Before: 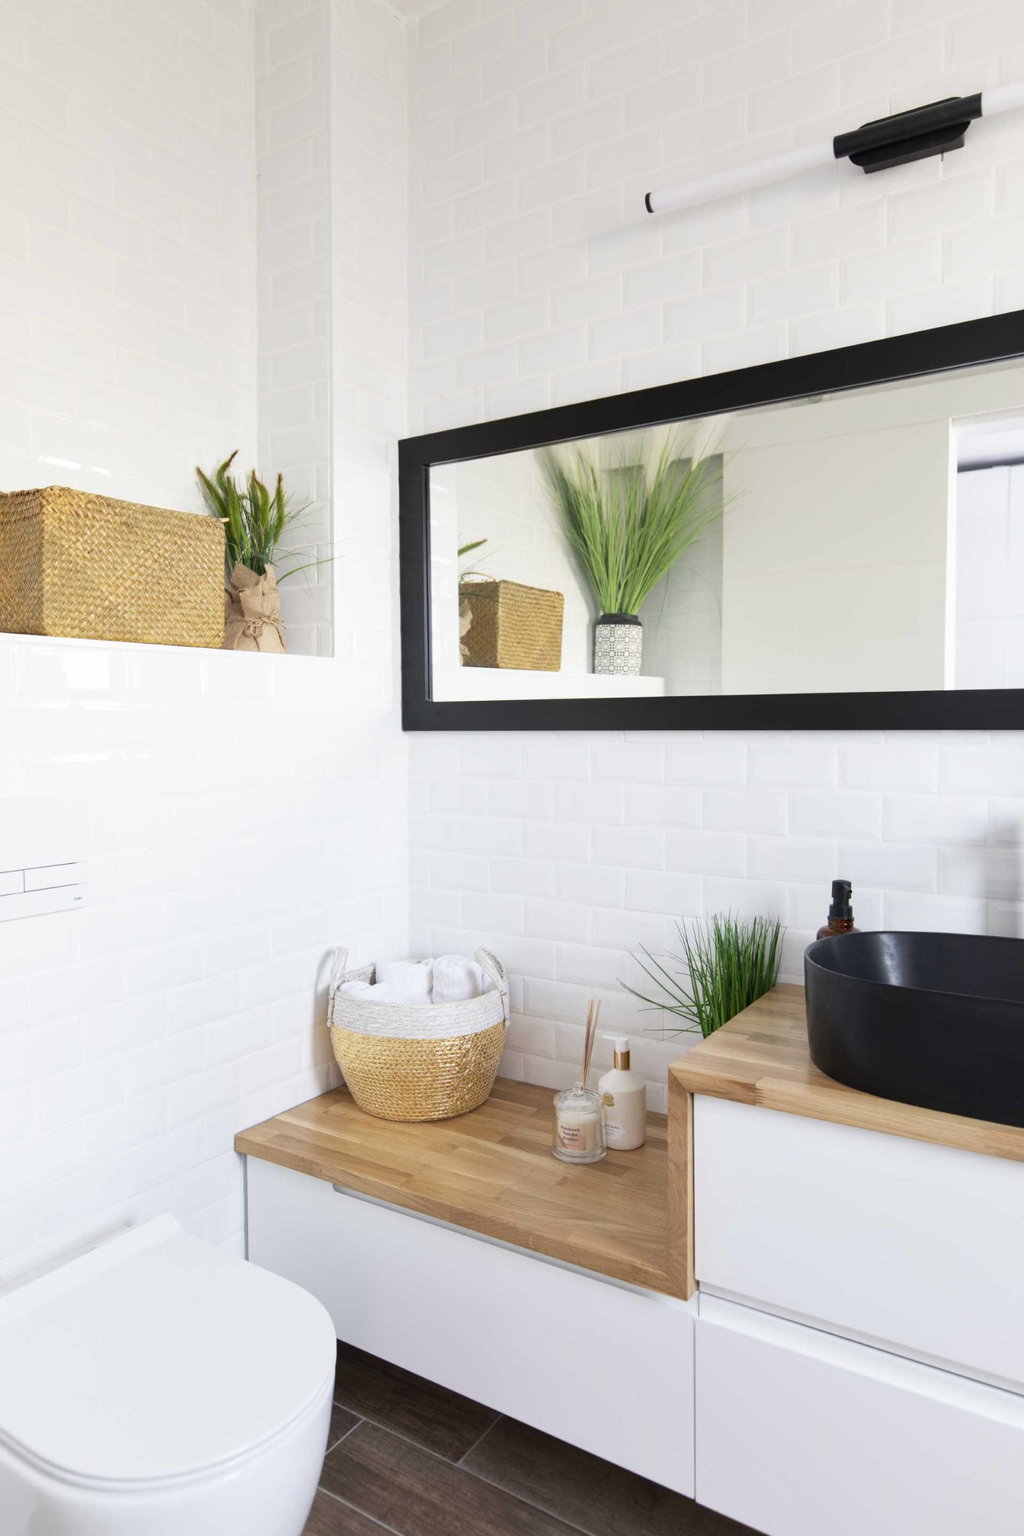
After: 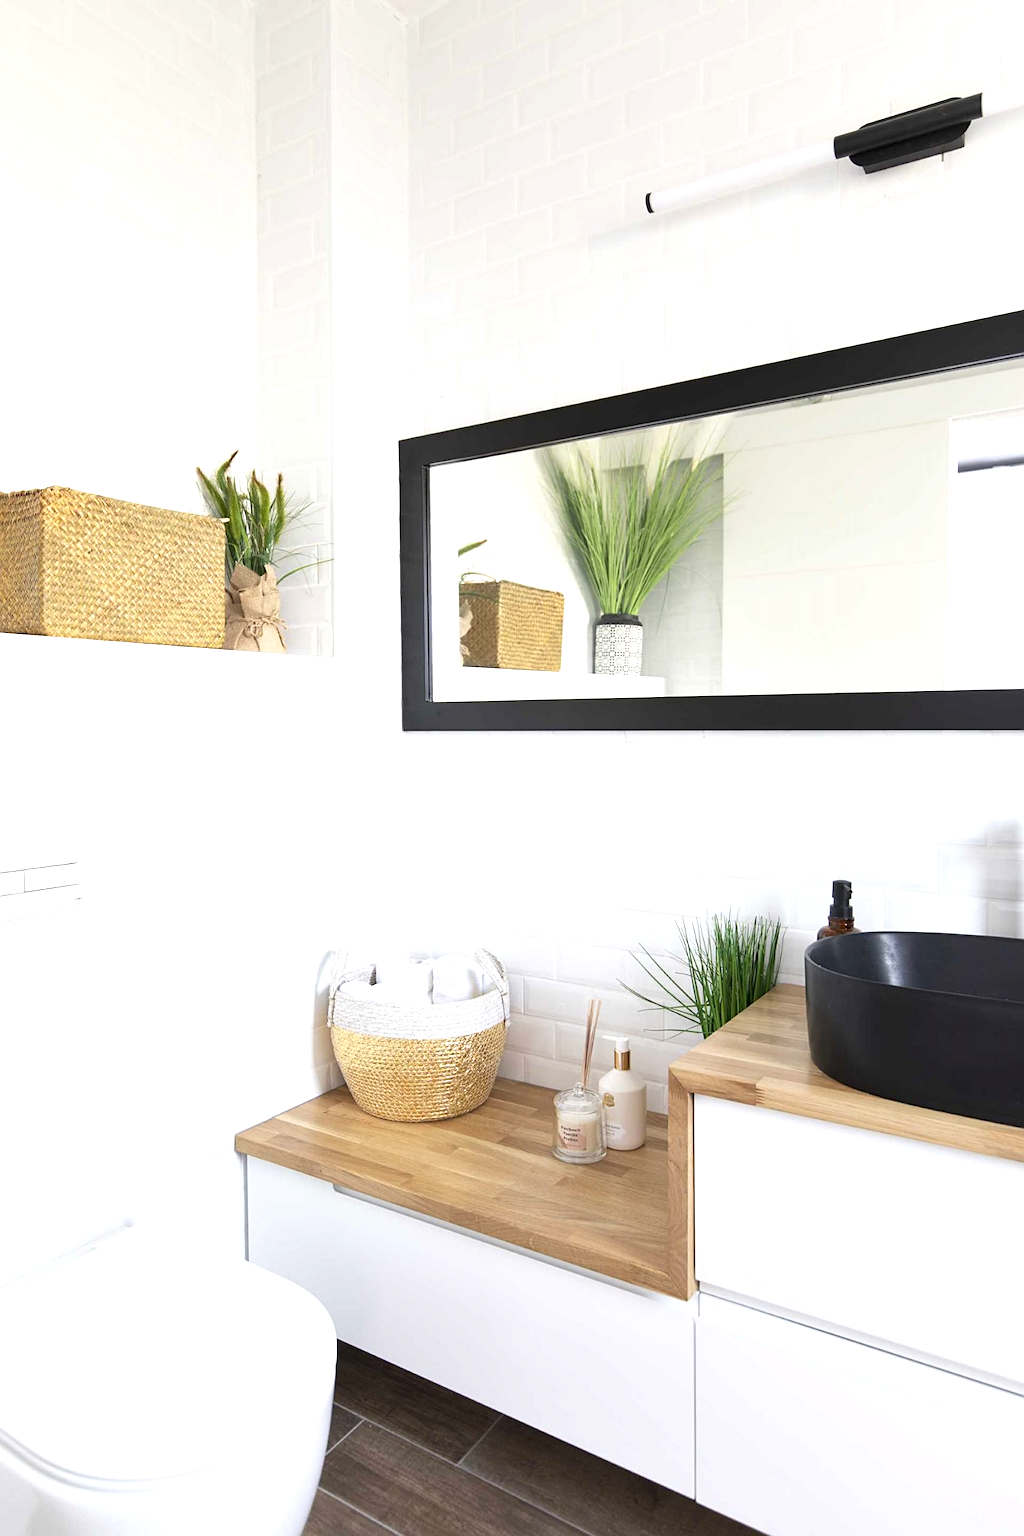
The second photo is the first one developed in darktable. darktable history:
sharpen: on, module defaults
exposure: exposure 0.507 EV, compensate highlight preservation false
